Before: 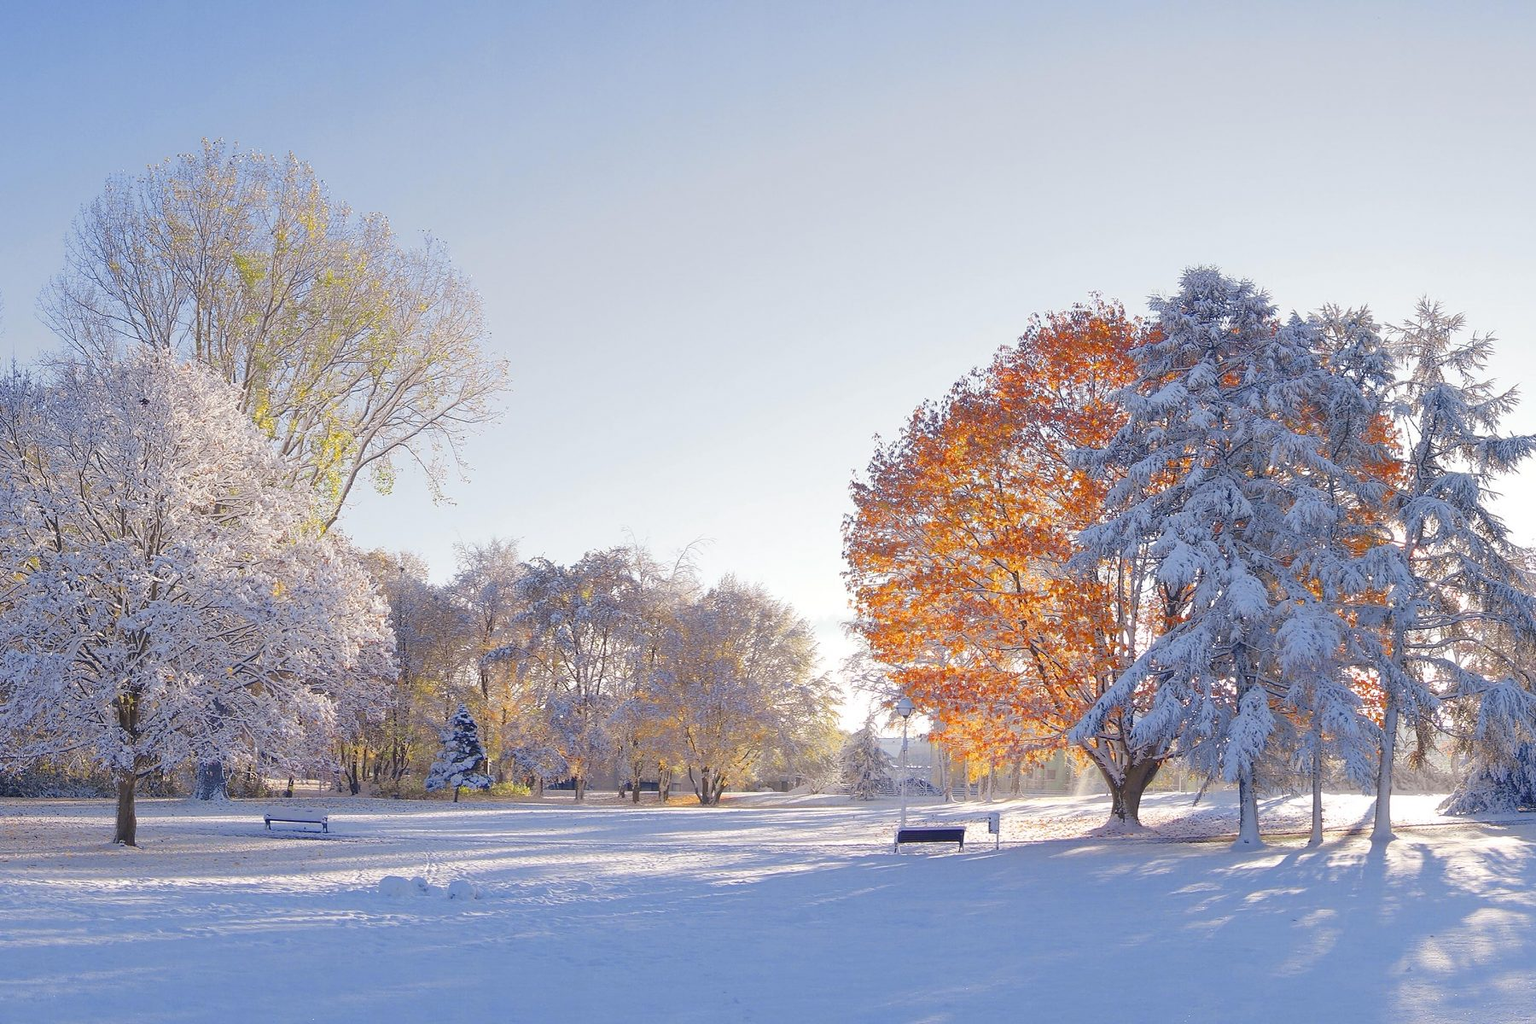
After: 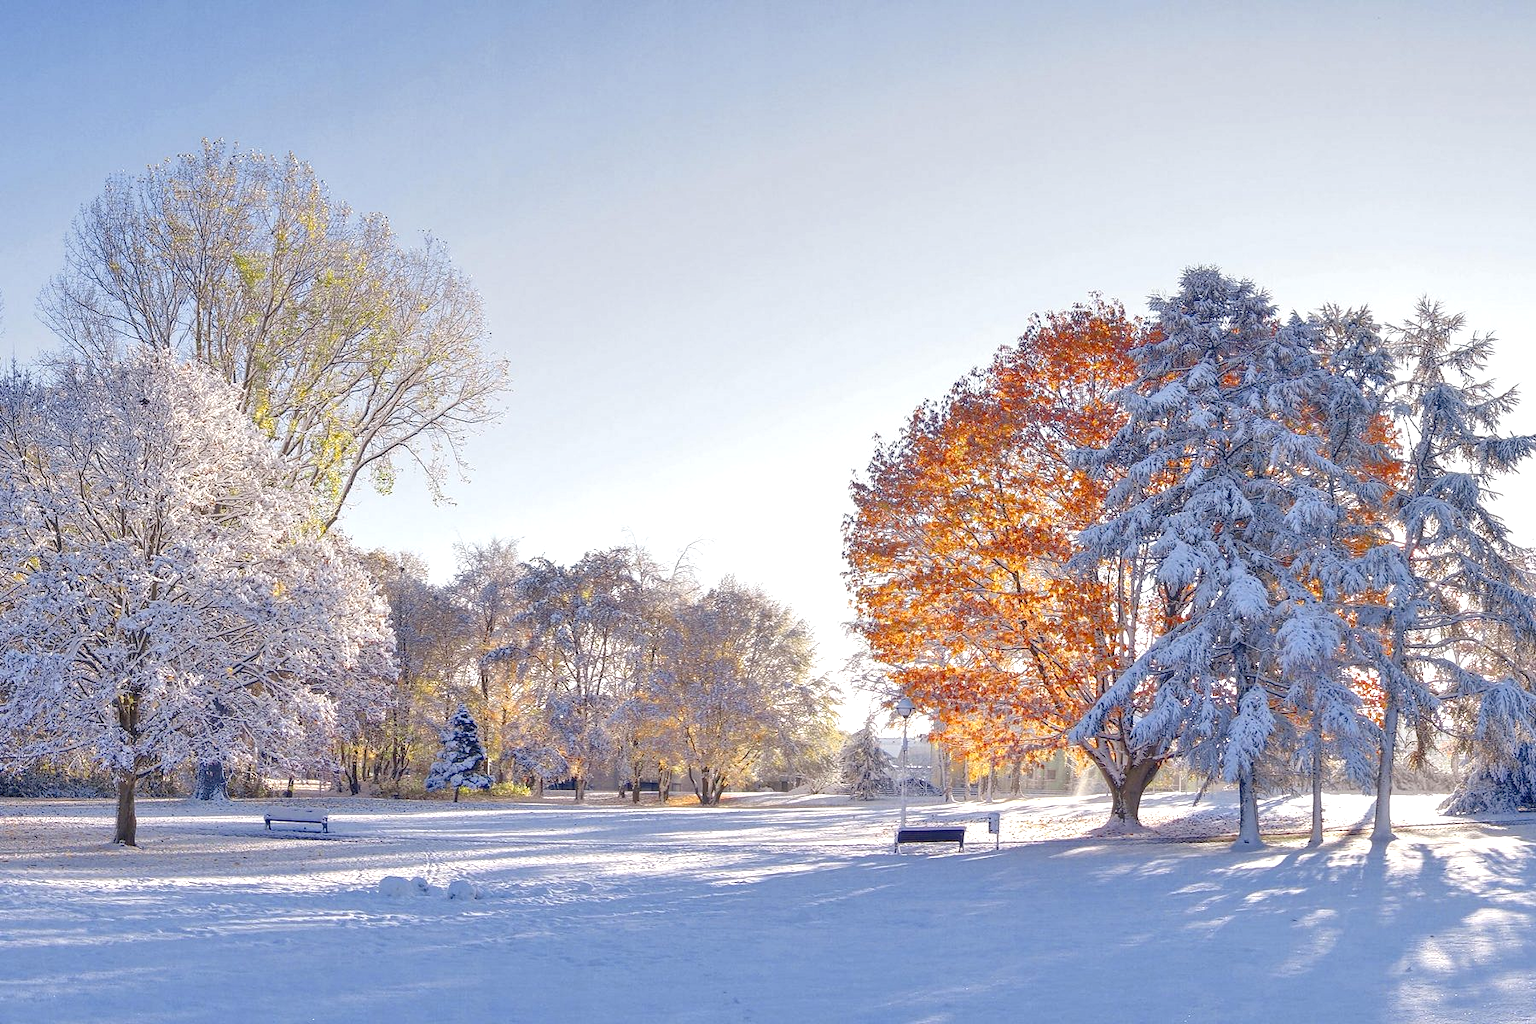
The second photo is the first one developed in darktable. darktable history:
tone equalizer: -7 EV 0.15 EV, -6 EV 0.6 EV, -5 EV 1.15 EV, -4 EV 1.33 EV, -3 EV 1.15 EV, -2 EV 0.6 EV, -1 EV 0.15 EV, mask exposure compensation -0.5 EV
local contrast: detail 160%
